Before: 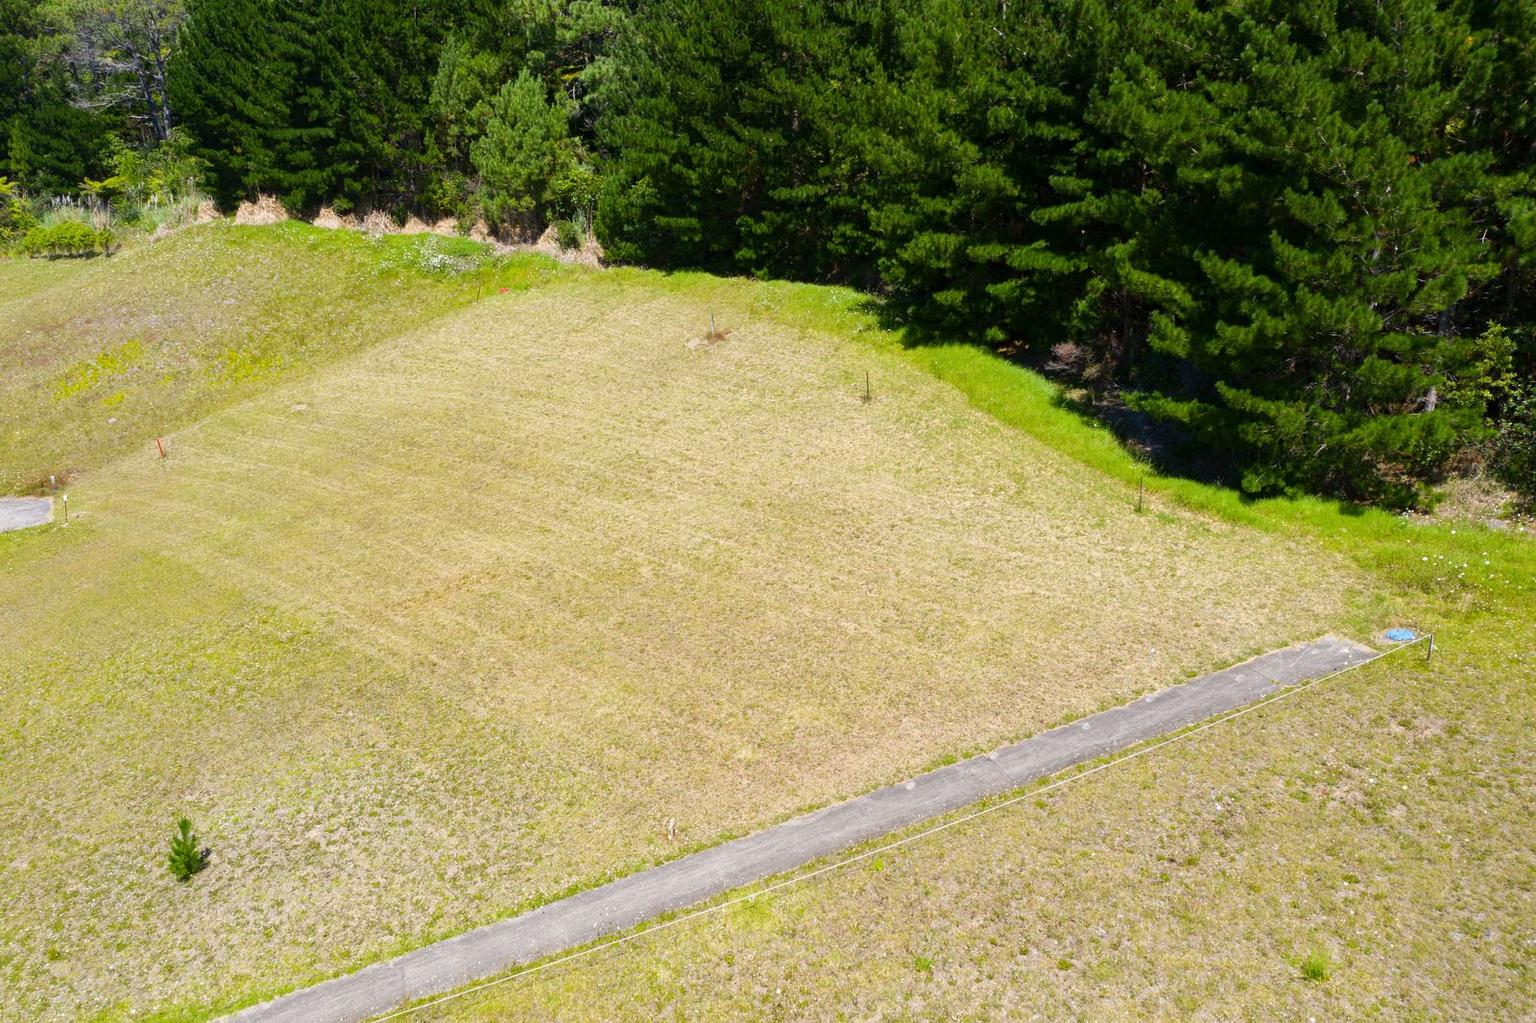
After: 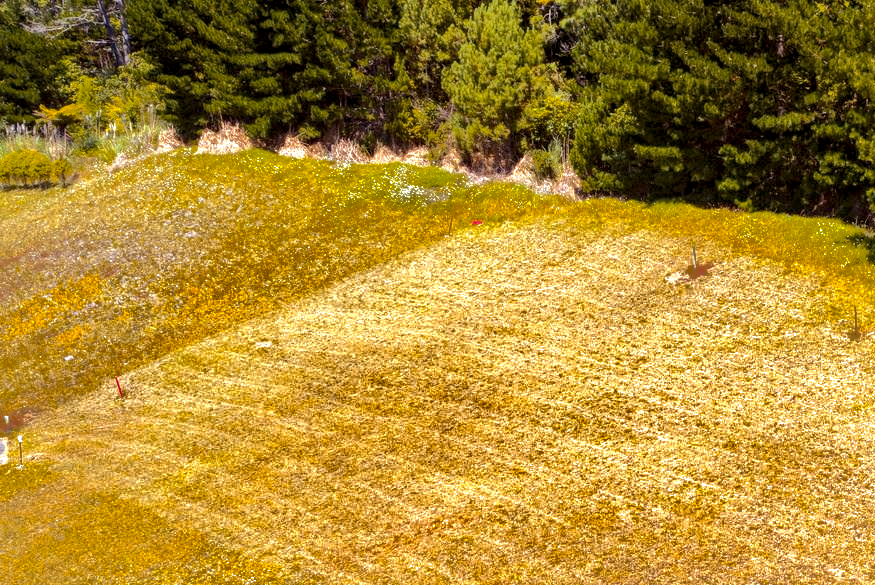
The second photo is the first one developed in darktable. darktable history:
shadows and highlights: shadows 25, highlights -70
local contrast: detail 150%
rgb levels: mode RGB, independent channels, levels [[0, 0.474, 1], [0, 0.5, 1], [0, 0.5, 1]]
exposure: exposure 0.496 EV, compensate highlight preservation false
crop and rotate: left 3.047%, top 7.509%, right 42.236%, bottom 37.598%
color zones: curves: ch1 [(0.235, 0.558) (0.75, 0.5)]; ch2 [(0.25, 0.462) (0.749, 0.457)], mix 25.94%
color contrast: green-magenta contrast 0.96
